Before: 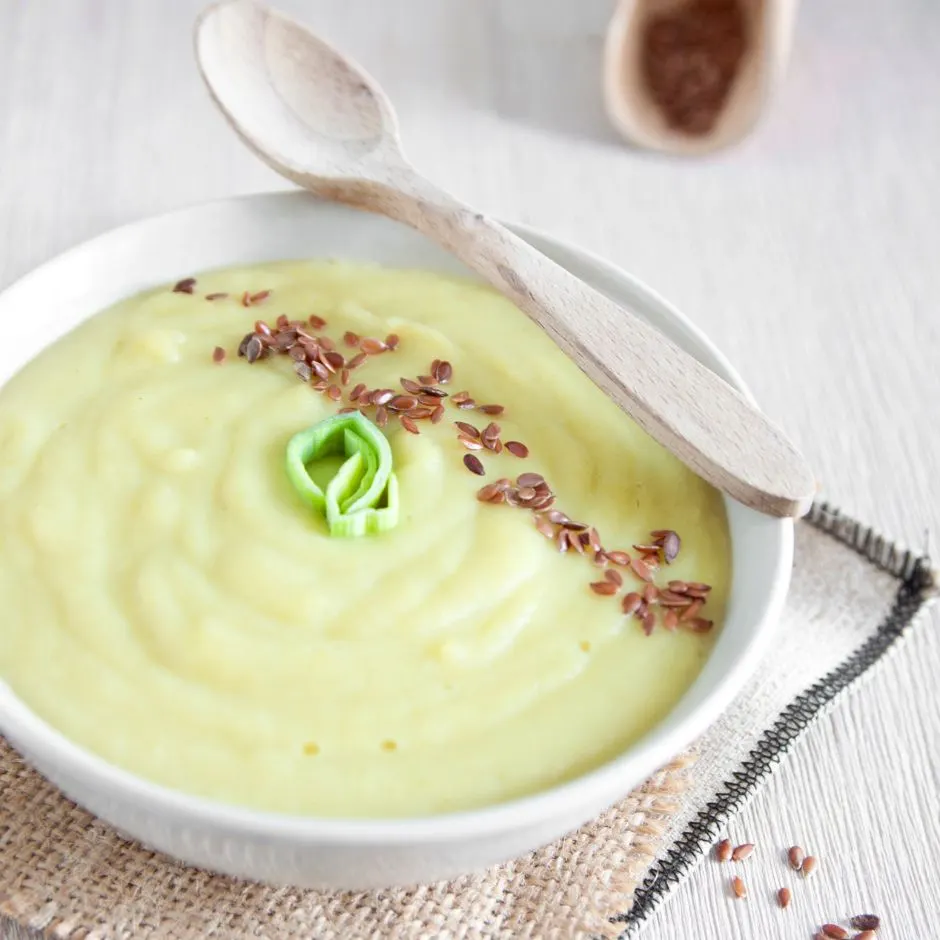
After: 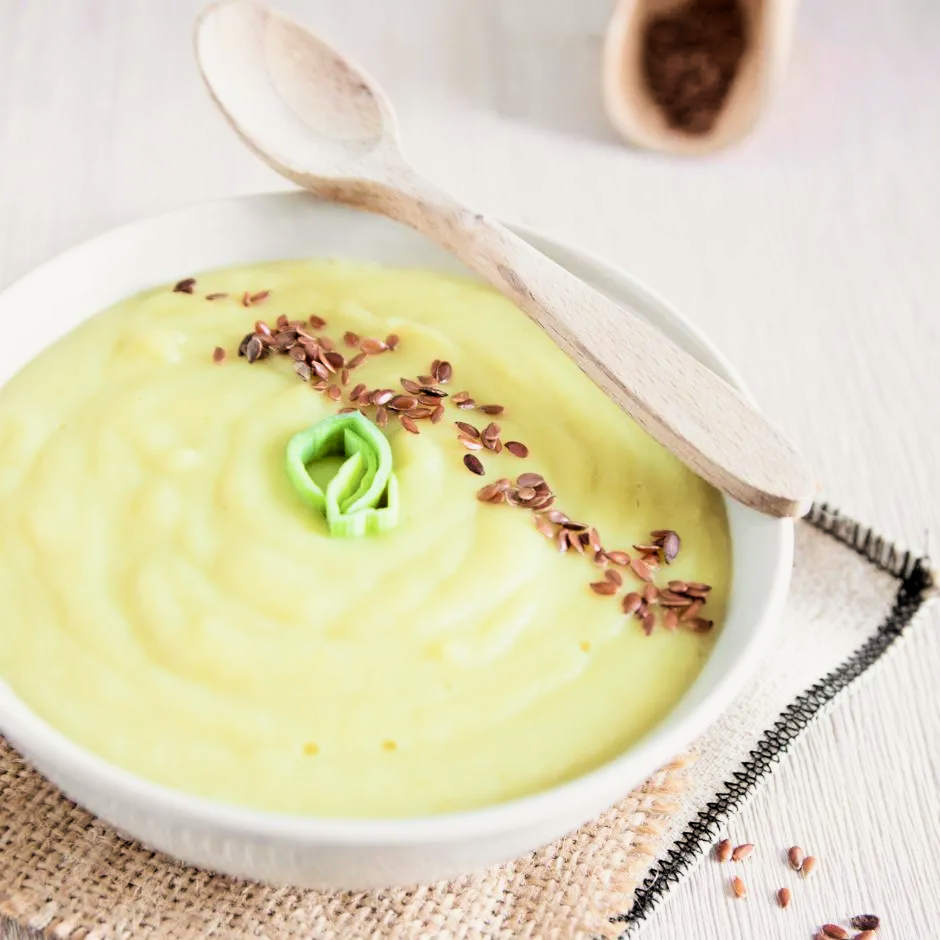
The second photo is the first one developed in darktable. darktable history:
velvia: on, module defaults
white balance: red 1.009, blue 0.985
color balance: mode lift, gamma, gain (sRGB), lift [1, 0.99, 1.01, 0.992], gamma [1, 1.037, 0.974, 0.963]
filmic rgb: black relative exposure -4 EV, white relative exposure 3 EV, hardness 3.02, contrast 1.5
